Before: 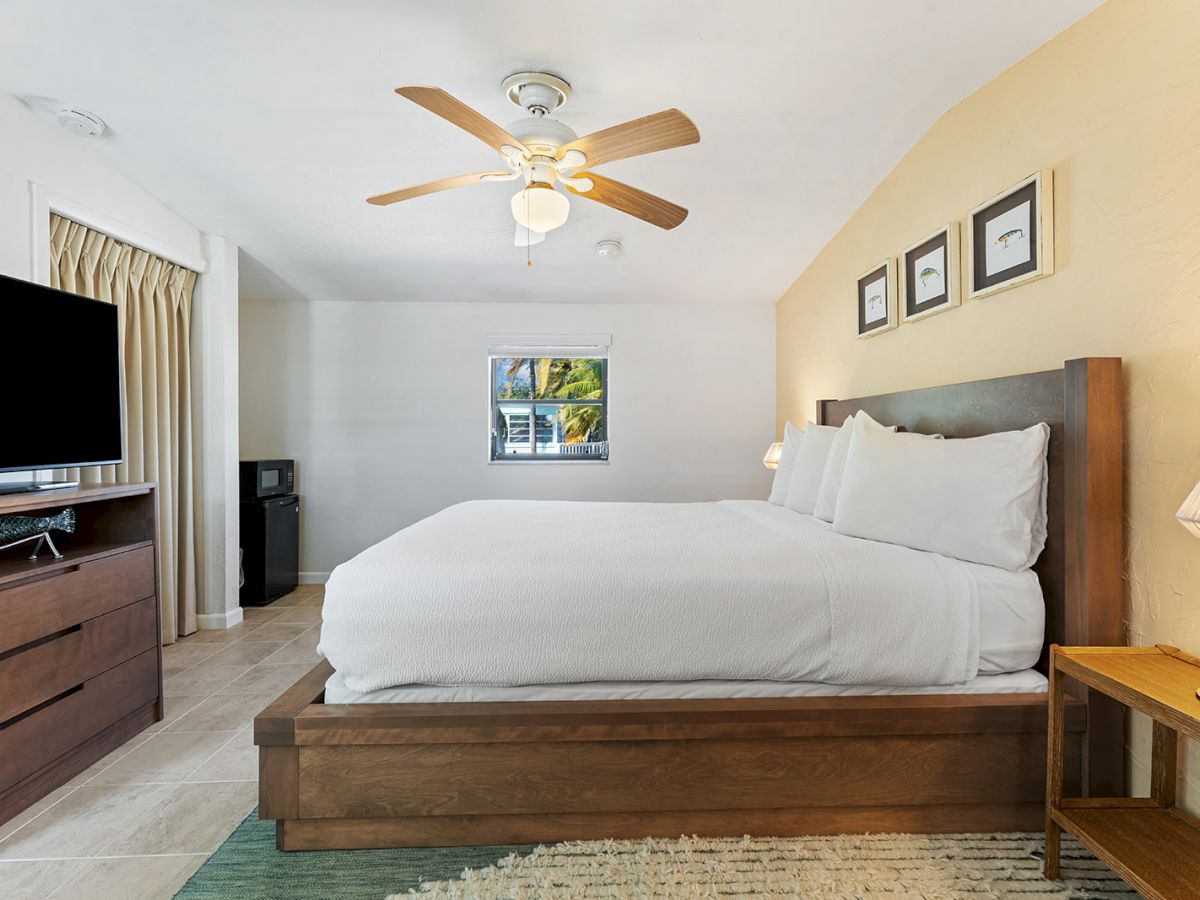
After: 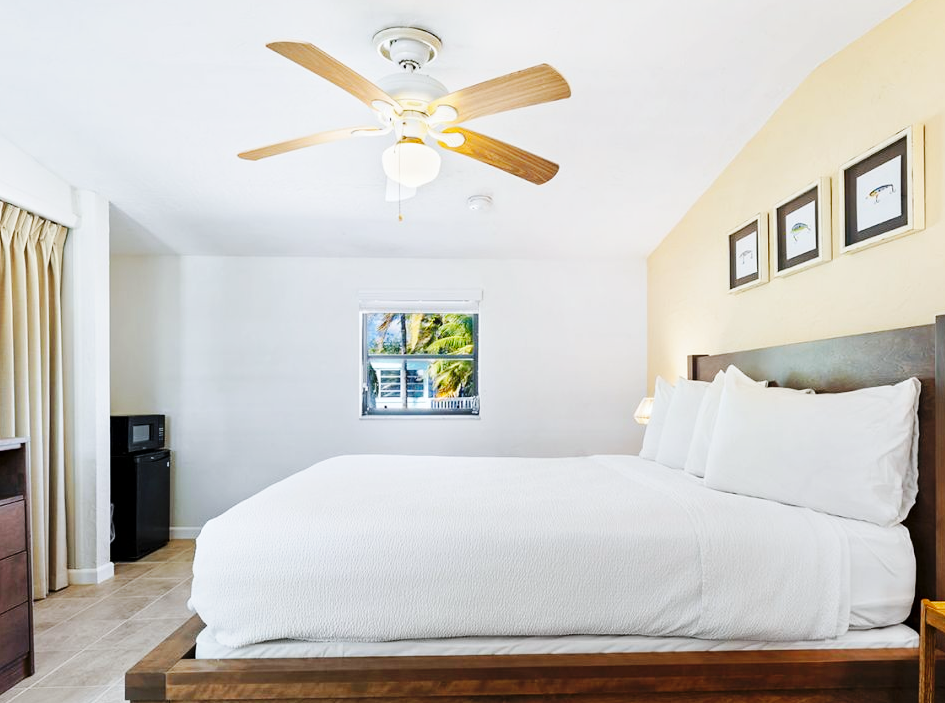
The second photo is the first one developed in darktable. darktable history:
crop and rotate: left 10.77%, top 5.1%, right 10.41%, bottom 16.76%
base curve: curves: ch0 [(0, 0) (0.036, 0.025) (0.121, 0.166) (0.206, 0.329) (0.605, 0.79) (1, 1)], preserve colors none
white balance: red 0.98, blue 1.034
